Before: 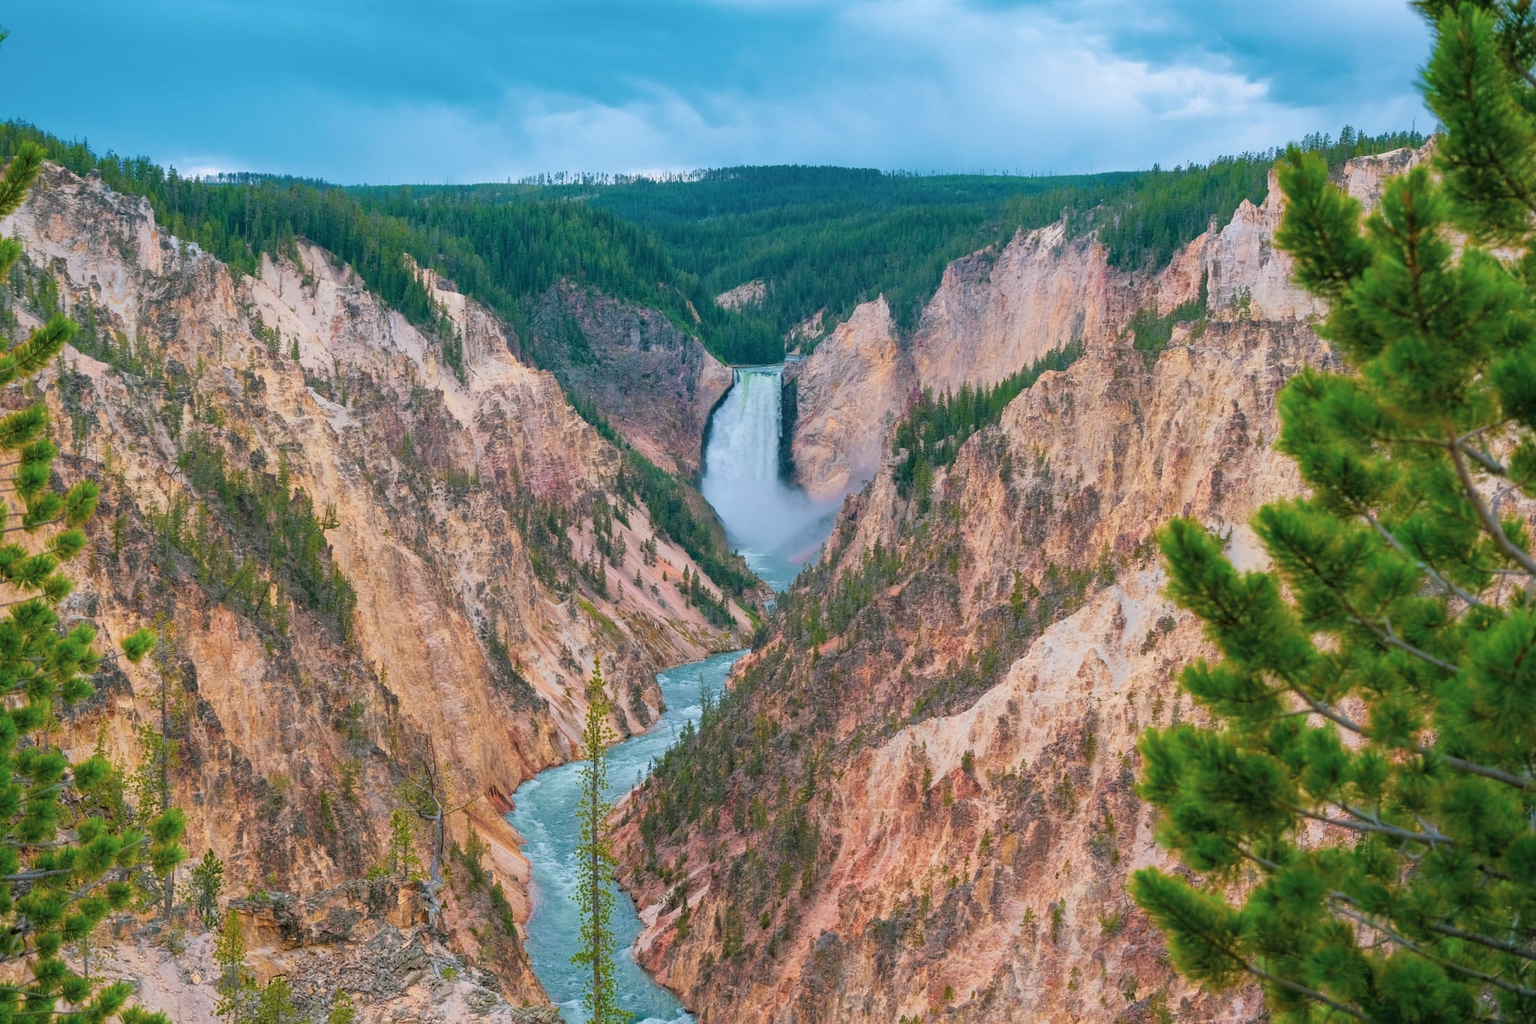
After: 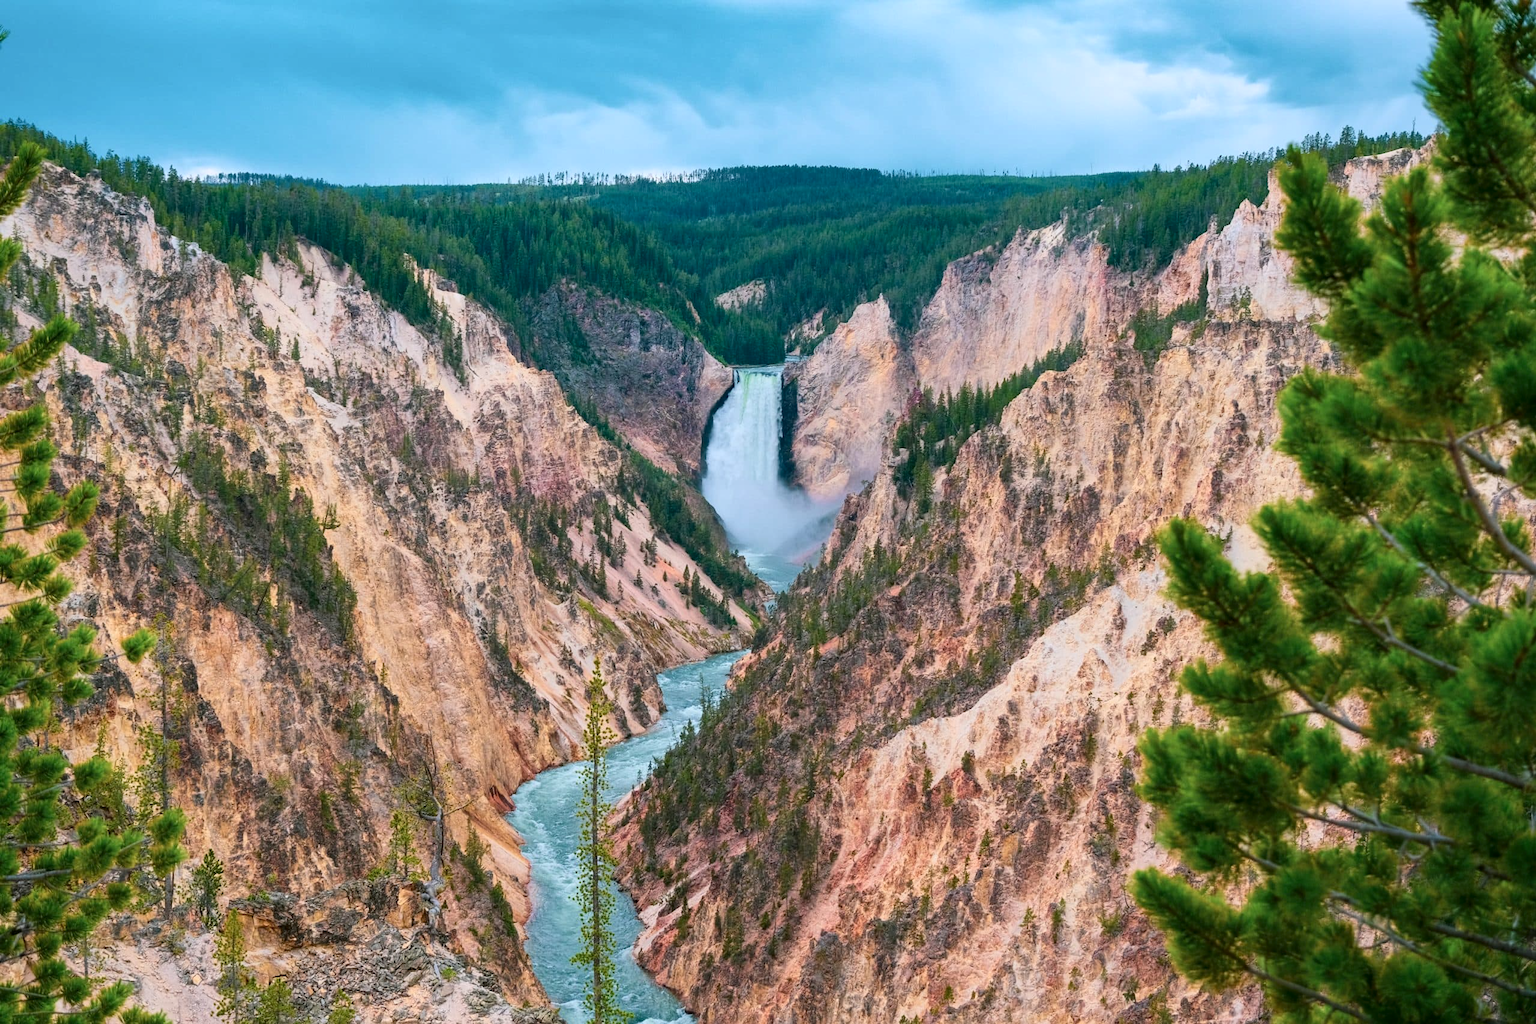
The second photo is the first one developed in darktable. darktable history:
contrast brightness saturation: contrast 0.223
